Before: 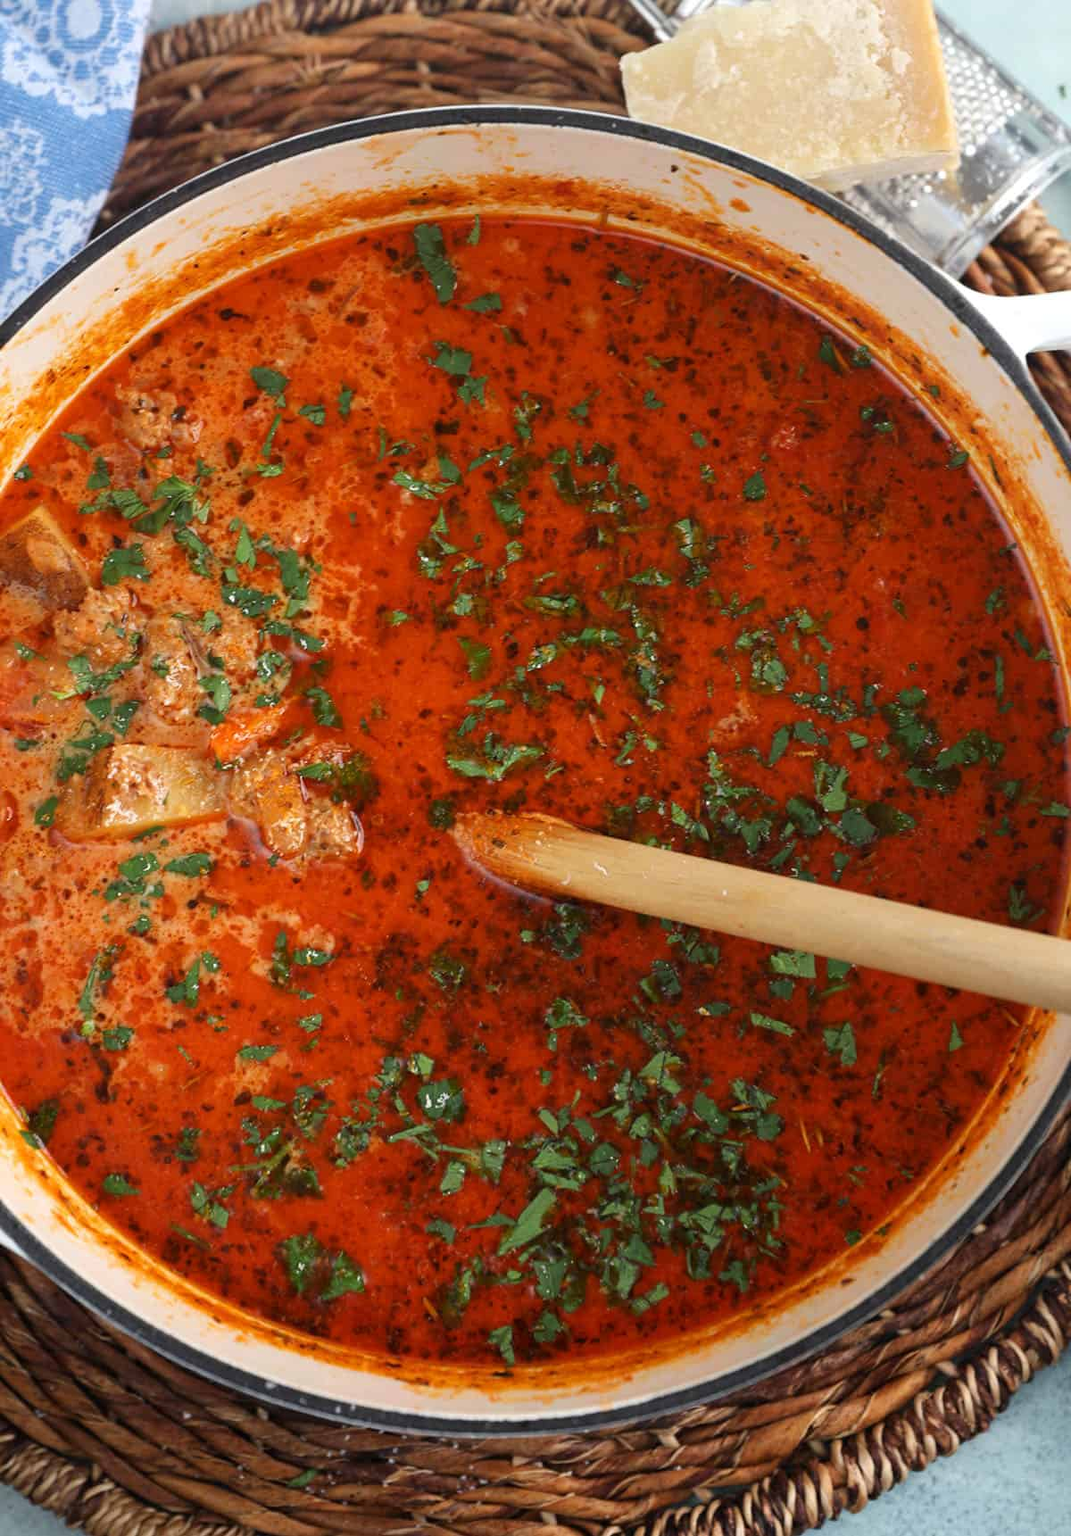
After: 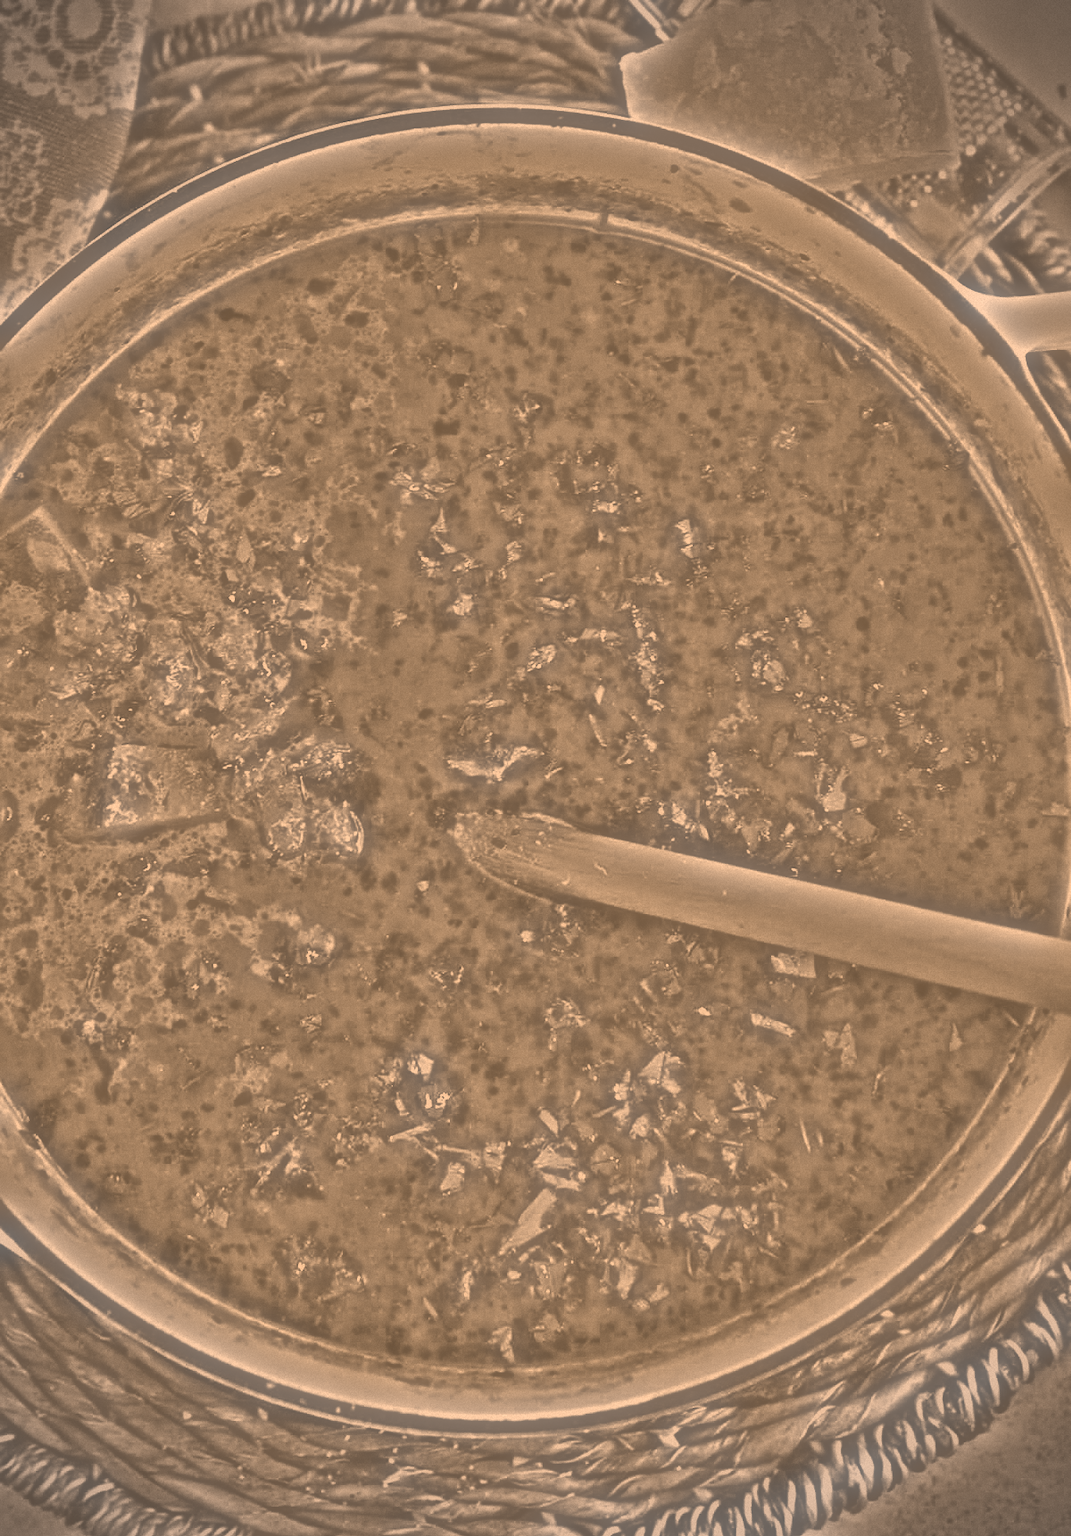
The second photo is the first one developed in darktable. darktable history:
soften: on, module defaults
grain: mid-tones bias 0% | blend: blend mode normal, opacity 55%; mask: uniform (no mask)
highpass: on, module defaults | blend: blend mode overlay, opacity 75%; mask: uniform (no mask)
vibrance: on, module defaults
local contrast: mode bilateral grid, contrast 20, coarseness 50, detail 120%, midtone range 0.2
vignetting: unbound false
color correction: highlights a* 17.94, highlights b* 35.39, shadows a* 1.48, shadows b* 6.42, saturation 1.01 | blend: blend mode normal bounded, opacity 46%; mask: uniform (no mask)
